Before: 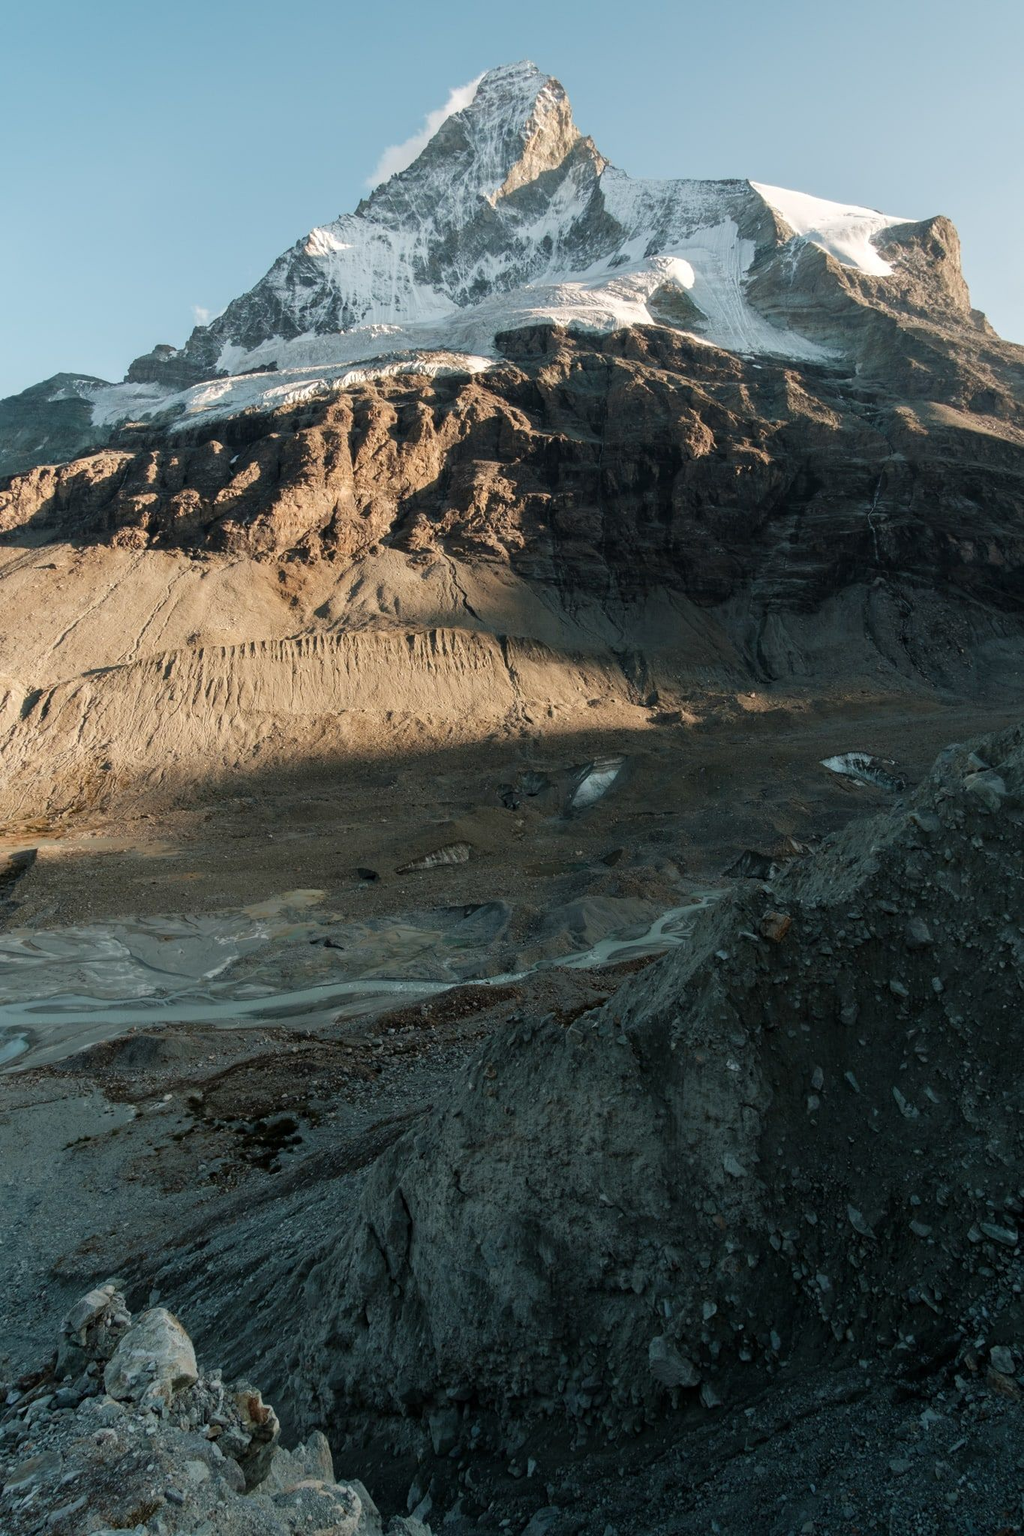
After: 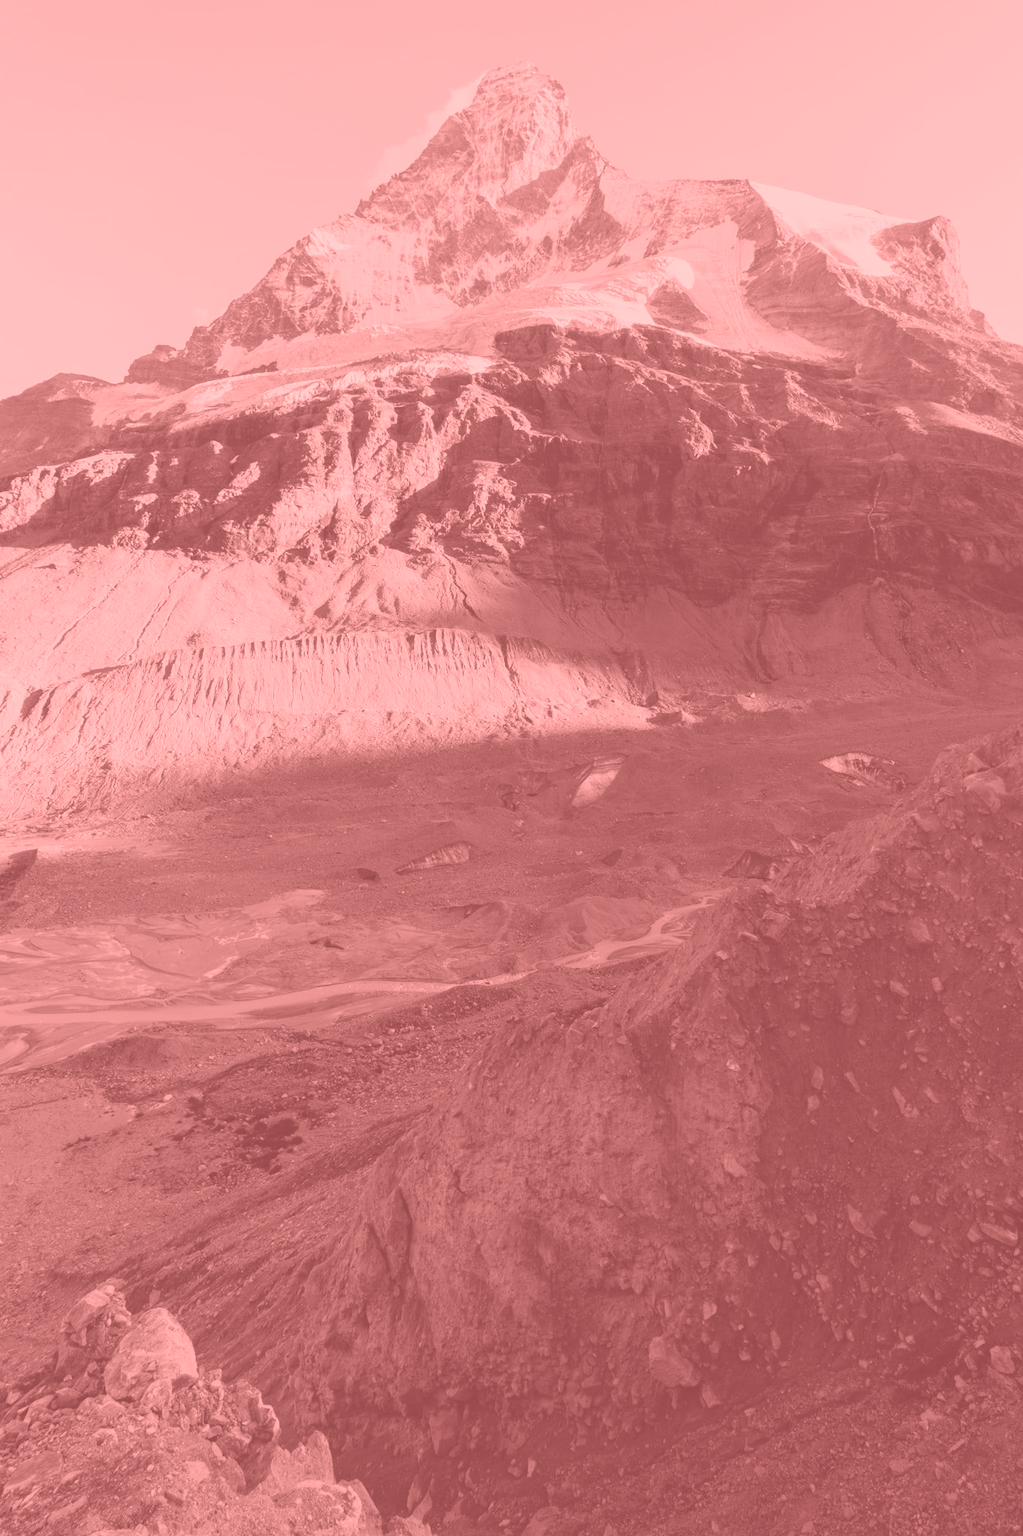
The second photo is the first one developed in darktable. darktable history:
colorize: saturation 51%, source mix 50.67%, lightness 50.67%
color correction: saturation 1.32
contrast brightness saturation: contrast 0.2, brightness 0.16, saturation 0.22
